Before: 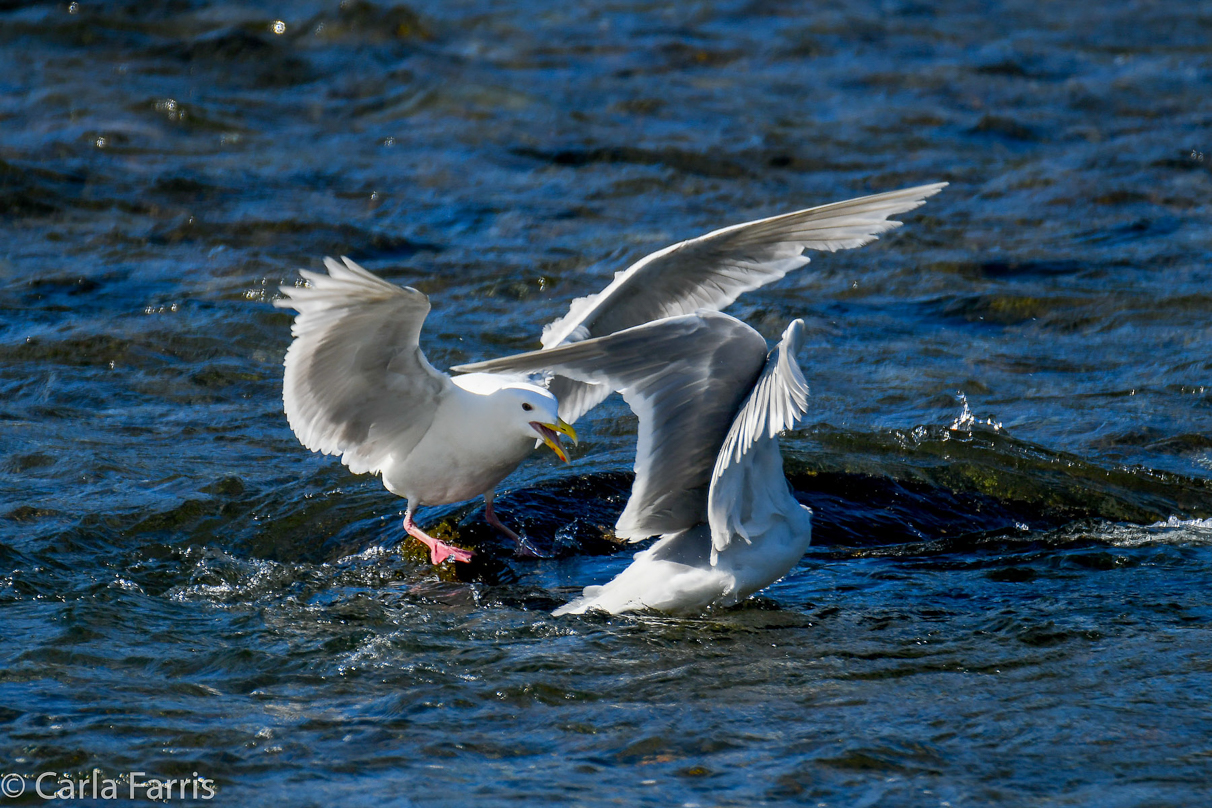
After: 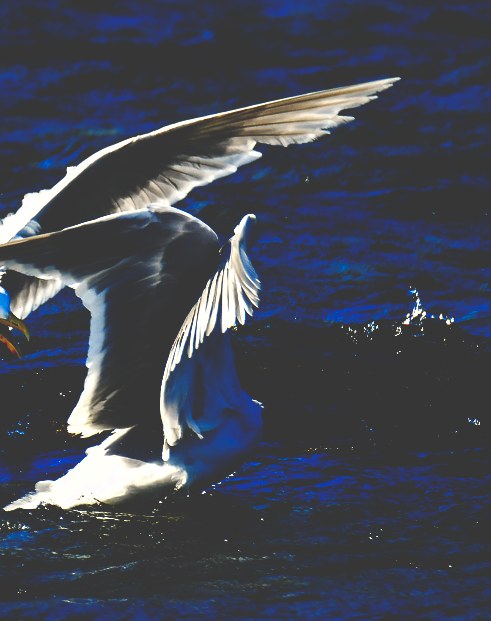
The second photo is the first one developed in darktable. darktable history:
crop: left 45.289%, top 13.099%, right 14.147%, bottom 9.993%
base curve: curves: ch0 [(0, 0.036) (0.083, 0.04) (0.804, 1)], preserve colors none
color balance rgb: highlights gain › chroma 3.057%, highlights gain › hue 77.13°, linear chroma grading › global chroma 14.736%, perceptual saturation grading › global saturation 25.733%, perceptual saturation grading › highlights -28.74%, perceptual saturation grading › shadows 33.973%, perceptual brilliance grading › highlights 9.598%, perceptual brilliance grading › shadows -4.8%
